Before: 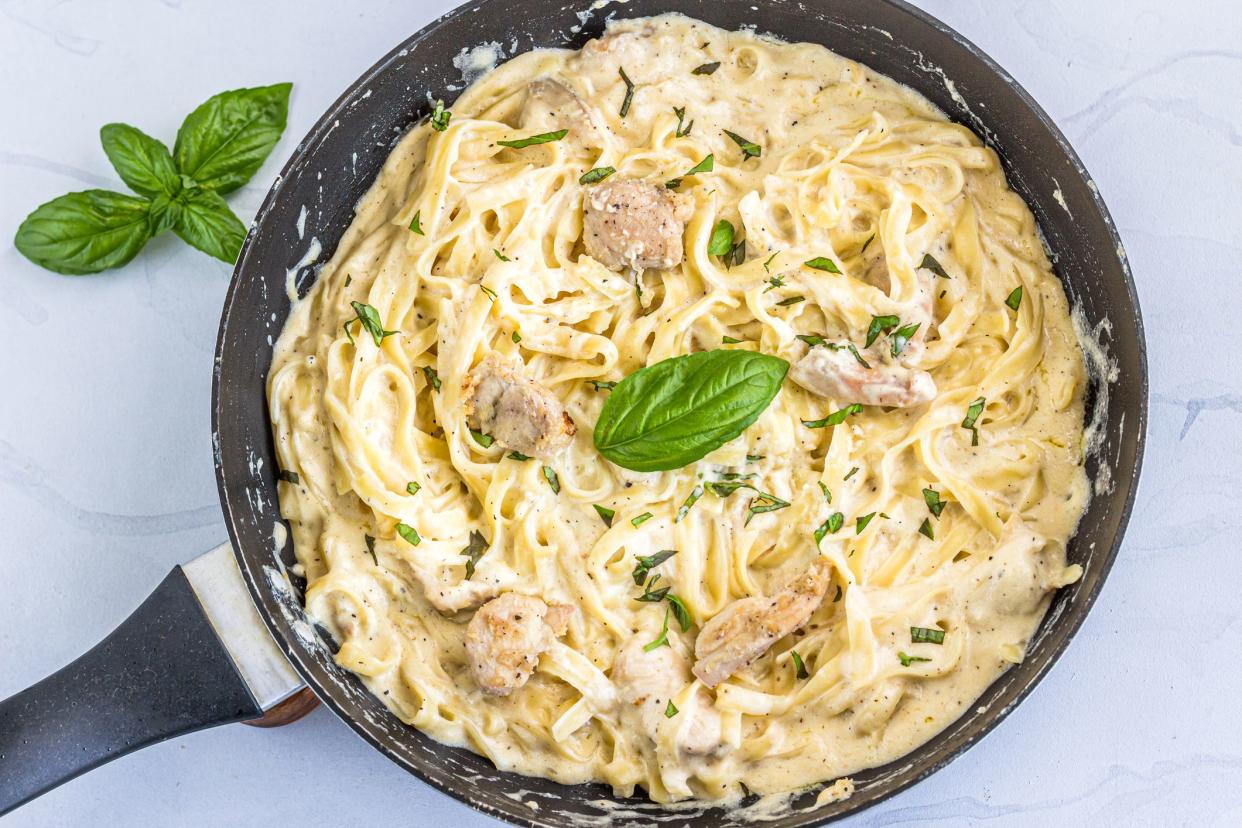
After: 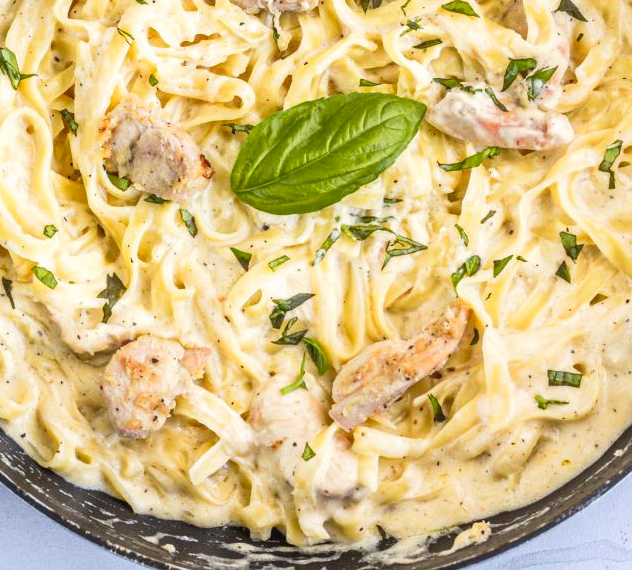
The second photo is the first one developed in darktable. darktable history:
crop and rotate: left 29.24%, top 31.073%, right 19.811%
tone curve: curves: ch0 [(0, 0.024) (0.119, 0.146) (0.474, 0.485) (0.718, 0.739) (0.817, 0.839) (1, 0.998)]; ch1 [(0, 0) (0.377, 0.416) (0.439, 0.451) (0.477, 0.485) (0.501, 0.503) (0.538, 0.544) (0.58, 0.613) (0.664, 0.7) (0.783, 0.804) (1, 1)]; ch2 [(0, 0) (0.38, 0.405) (0.463, 0.456) (0.498, 0.497) (0.524, 0.535) (0.578, 0.576) (0.648, 0.665) (1, 1)], color space Lab, independent channels, preserve colors none
